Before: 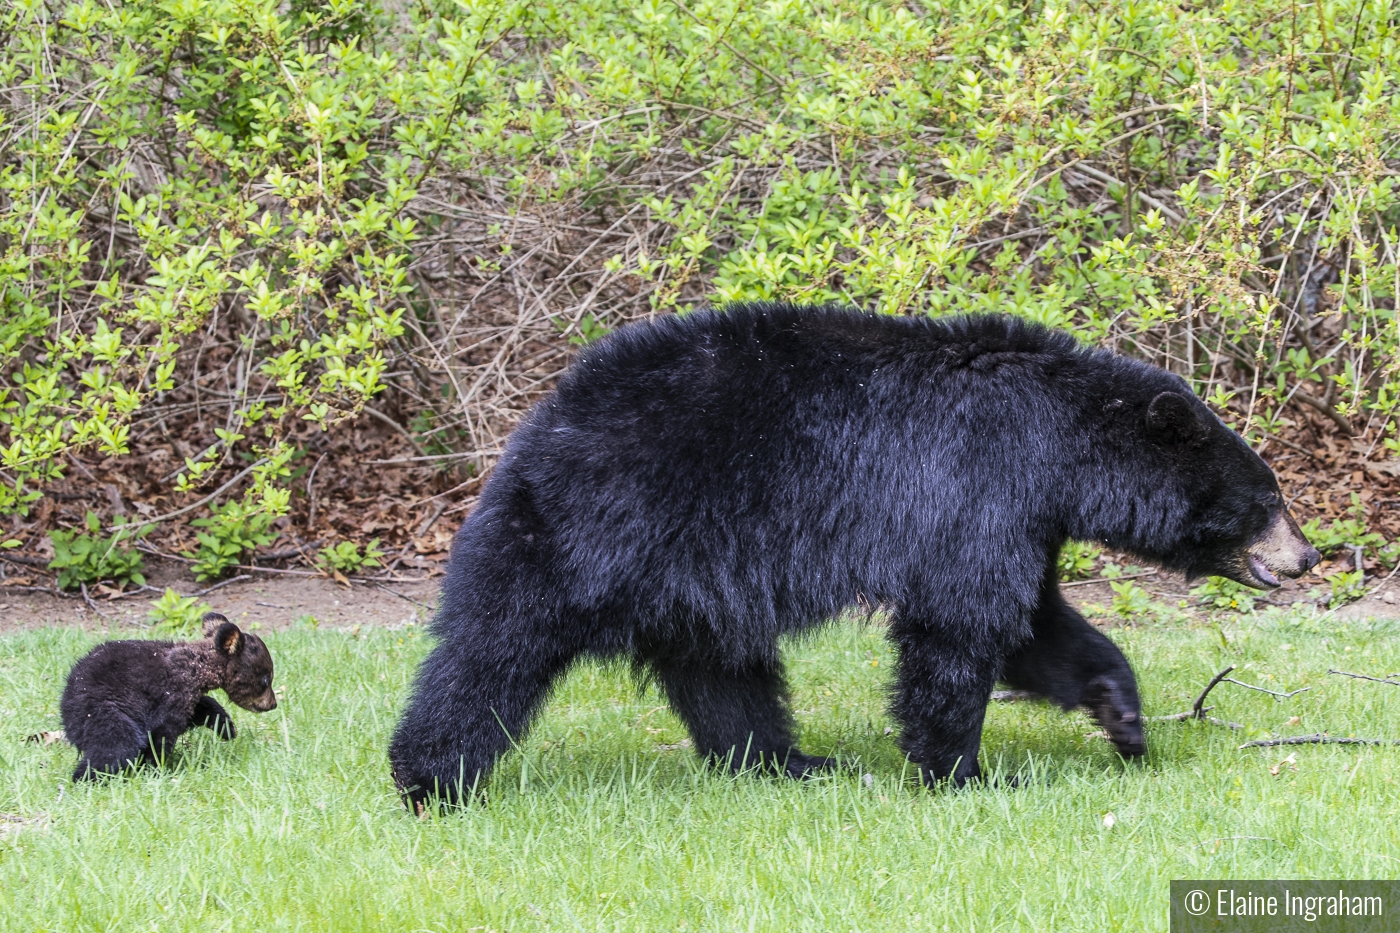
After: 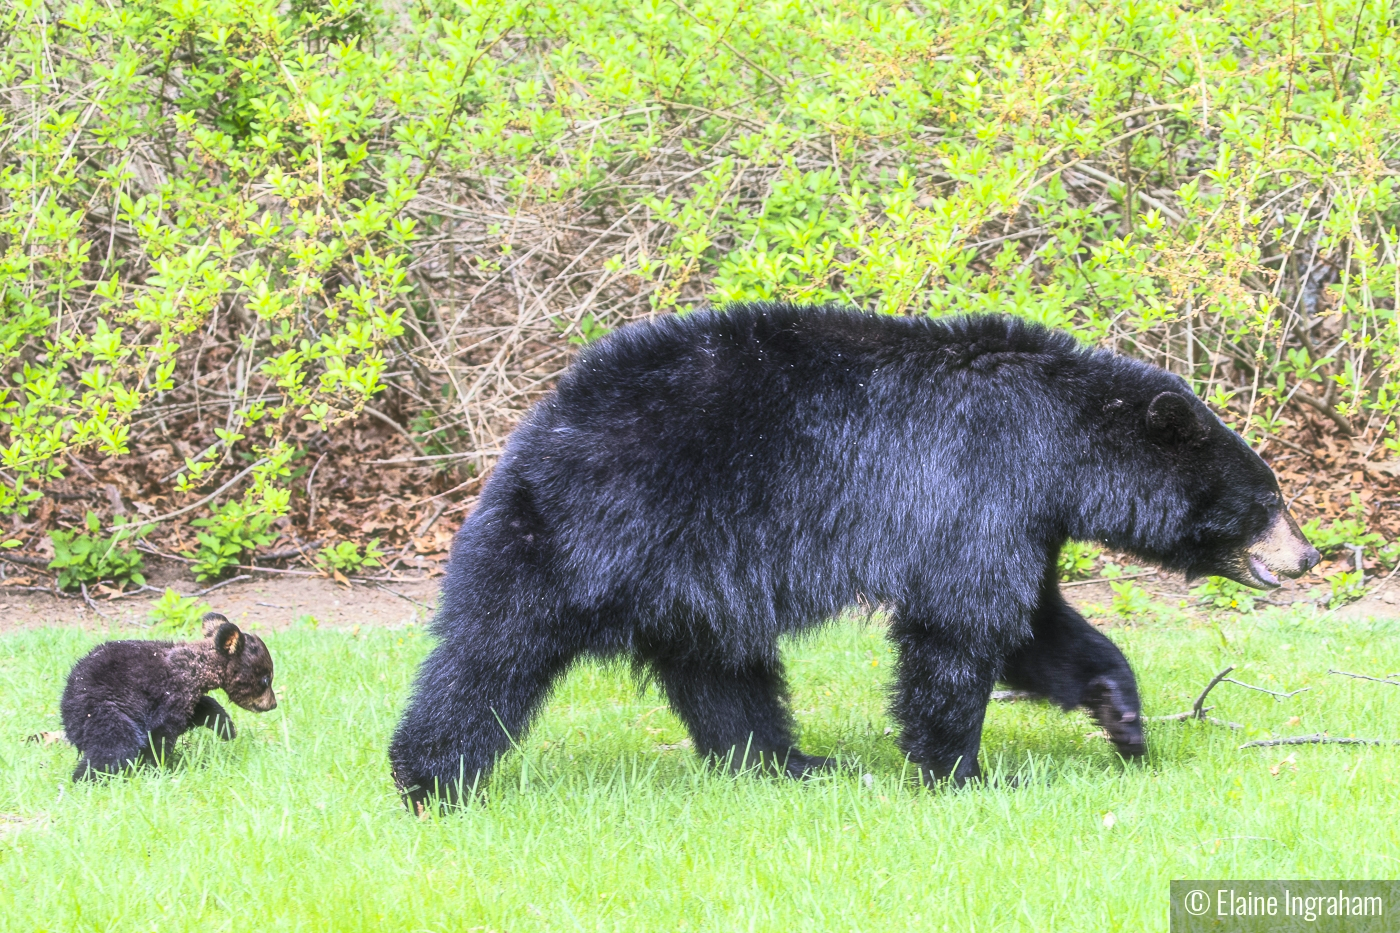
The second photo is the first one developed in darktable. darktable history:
contrast brightness saturation: contrast 0.237, brightness 0.26, saturation 0.385
haze removal: strength -0.105, compatibility mode true, adaptive false
